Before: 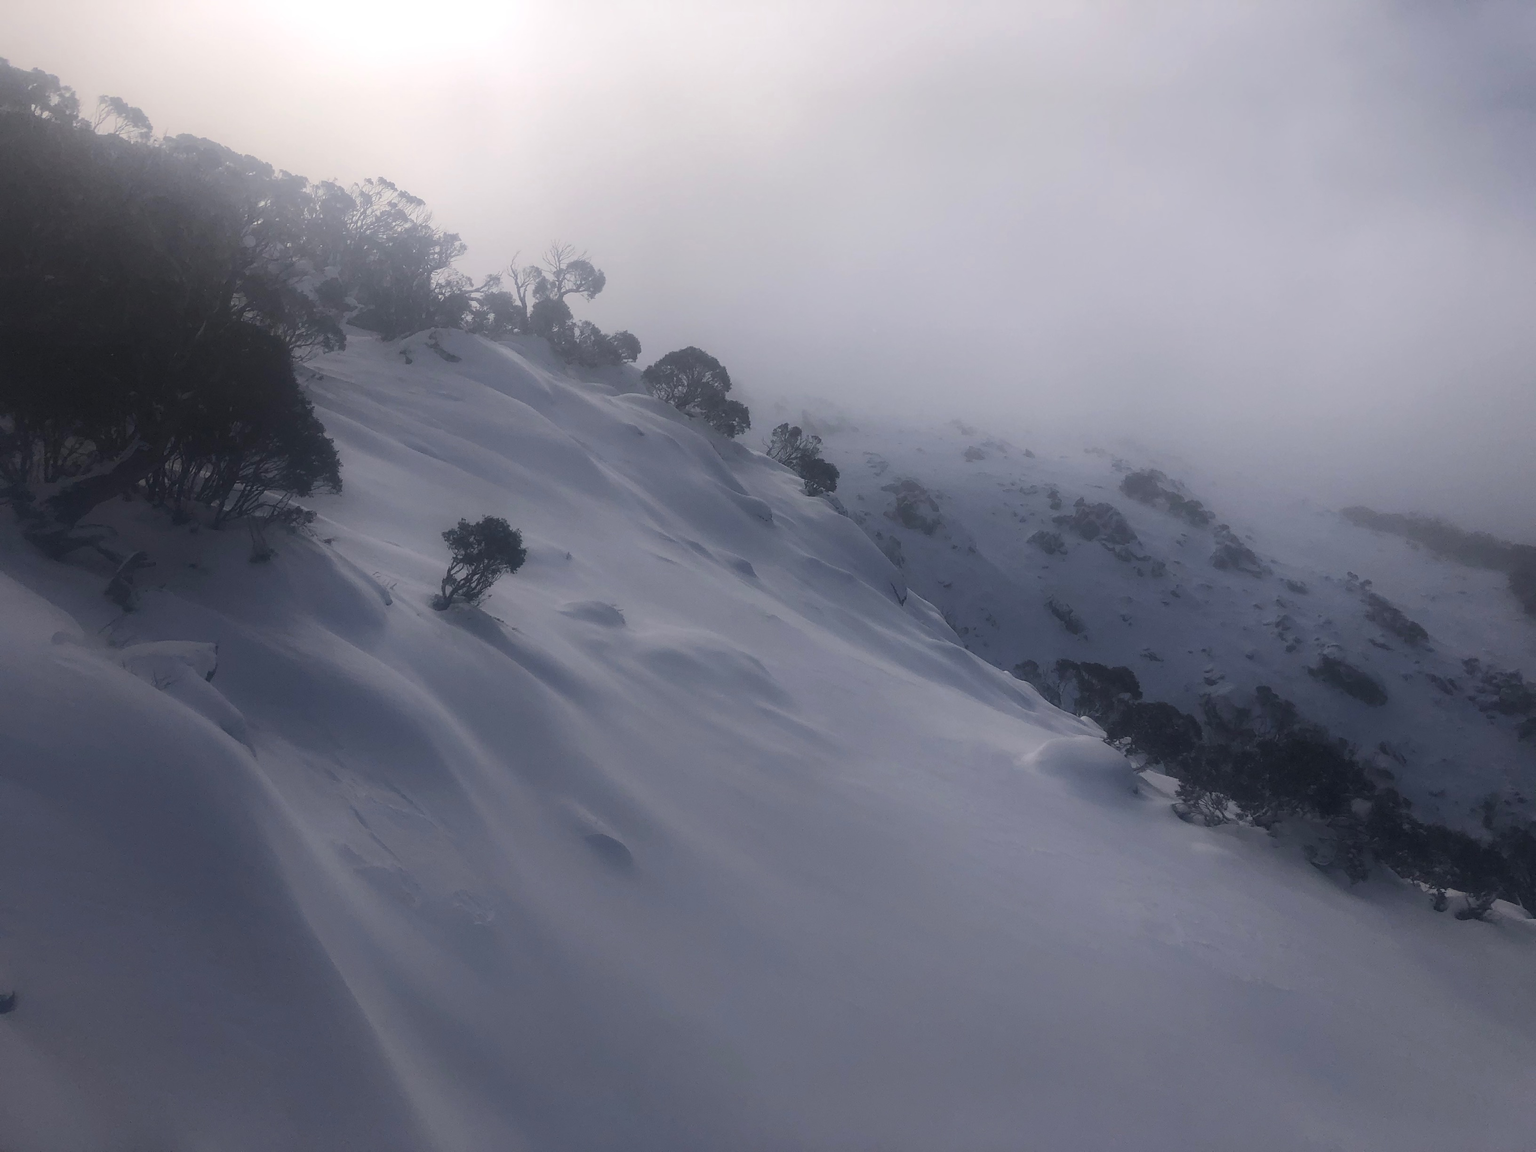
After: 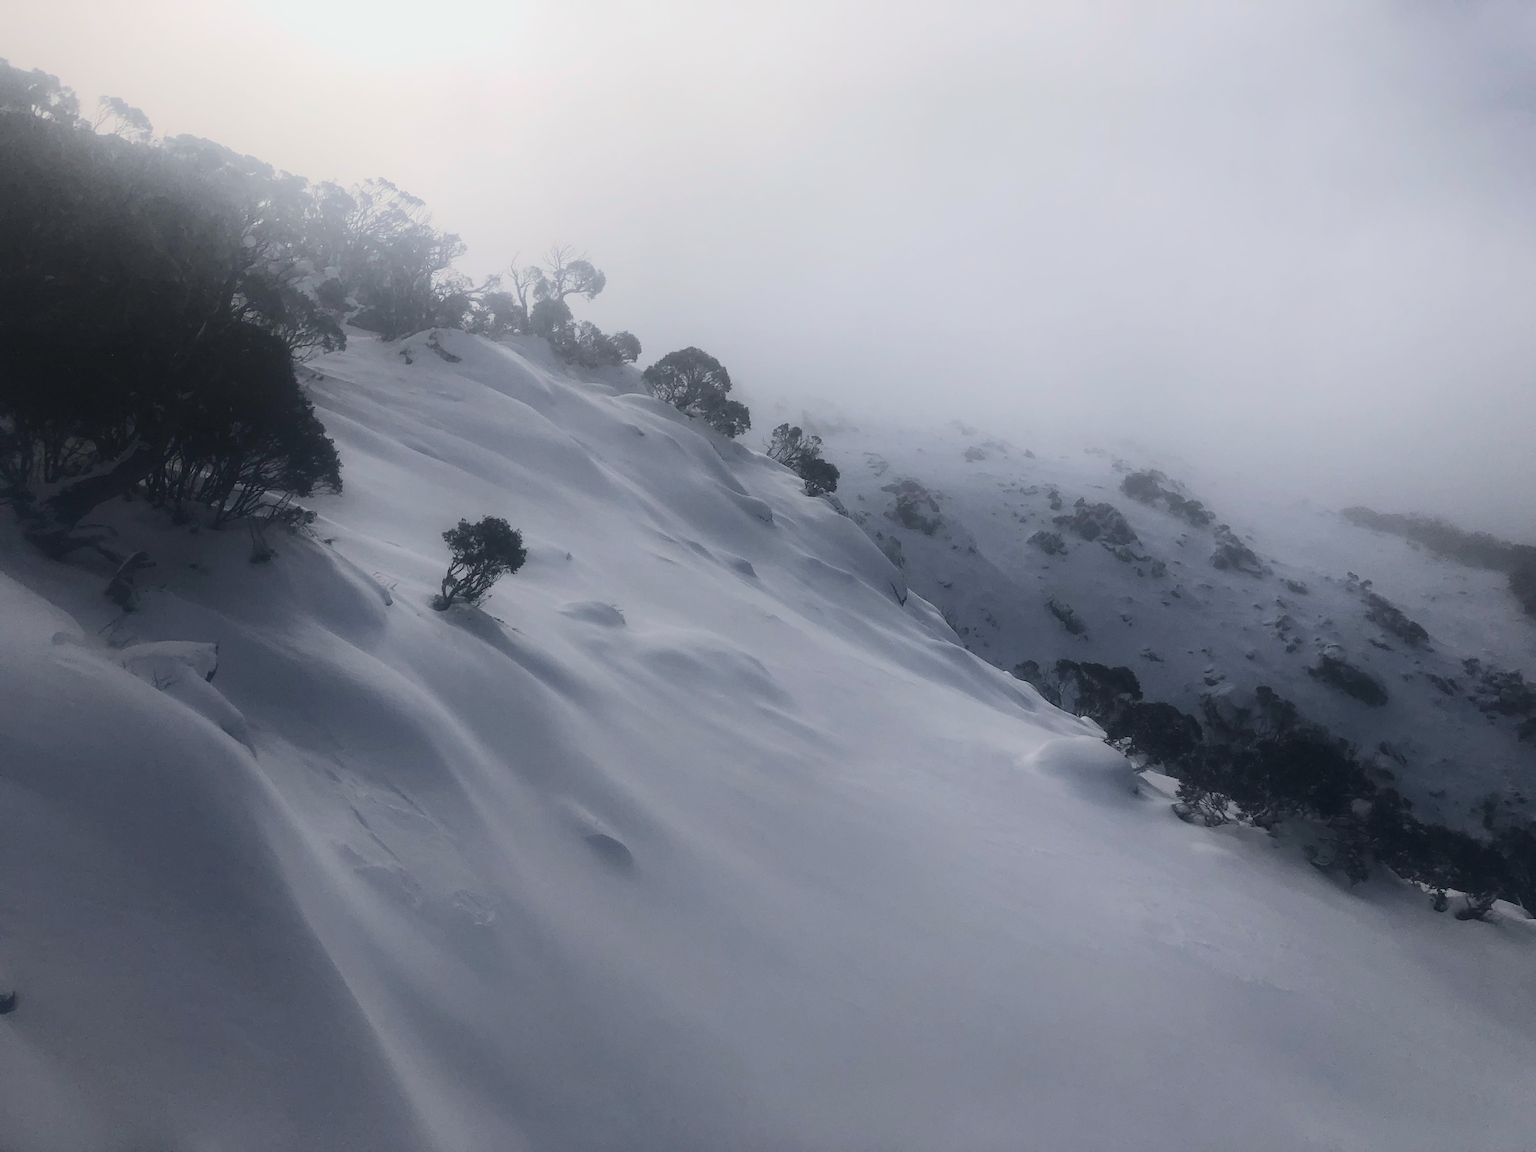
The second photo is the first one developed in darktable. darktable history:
tone curve: curves: ch0 [(0, 0.03) (0.113, 0.087) (0.207, 0.184) (0.515, 0.612) (0.712, 0.793) (1, 0.946)]; ch1 [(0, 0) (0.172, 0.123) (0.317, 0.279) (0.414, 0.382) (0.476, 0.479) (0.505, 0.498) (0.534, 0.534) (0.621, 0.65) (0.709, 0.764) (1, 1)]; ch2 [(0, 0) (0.411, 0.424) (0.505, 0.505) (0.521, 0.524) (0.537, 0.57) (0.65, 0.699) (1, 1)], color space Lab, independent channels, preserve colors none
